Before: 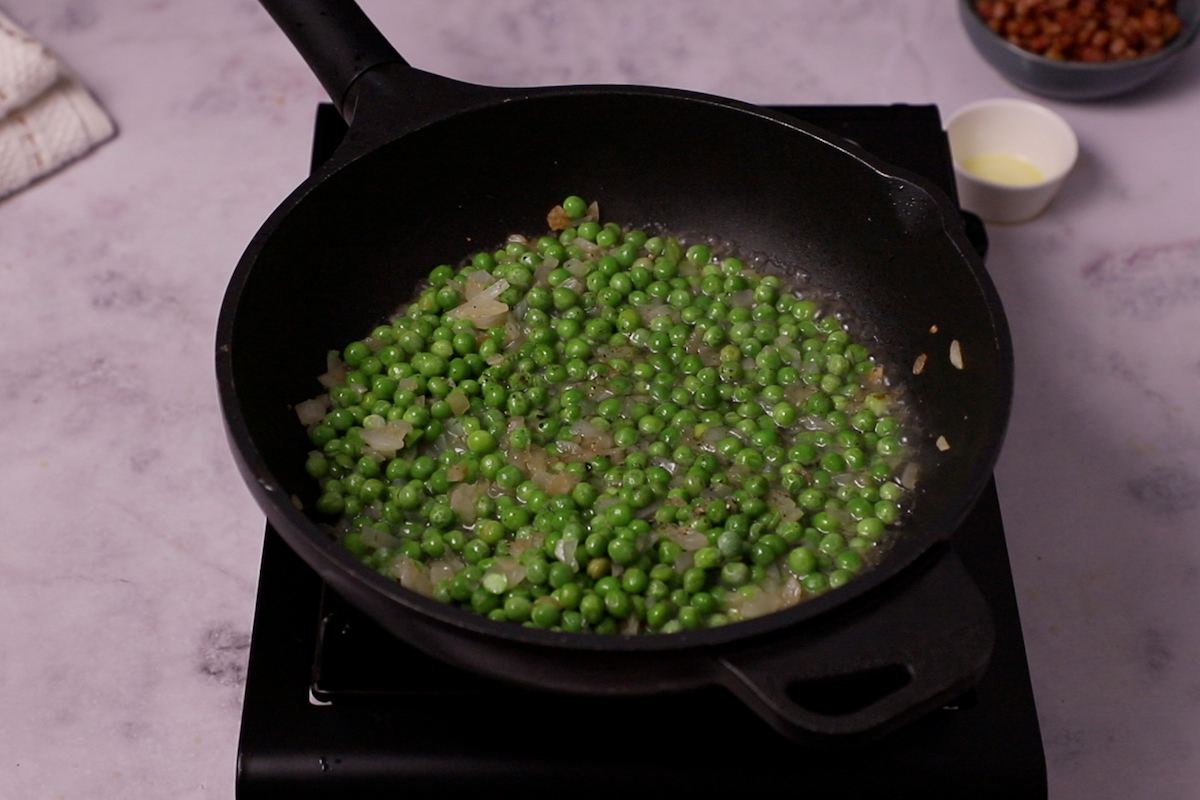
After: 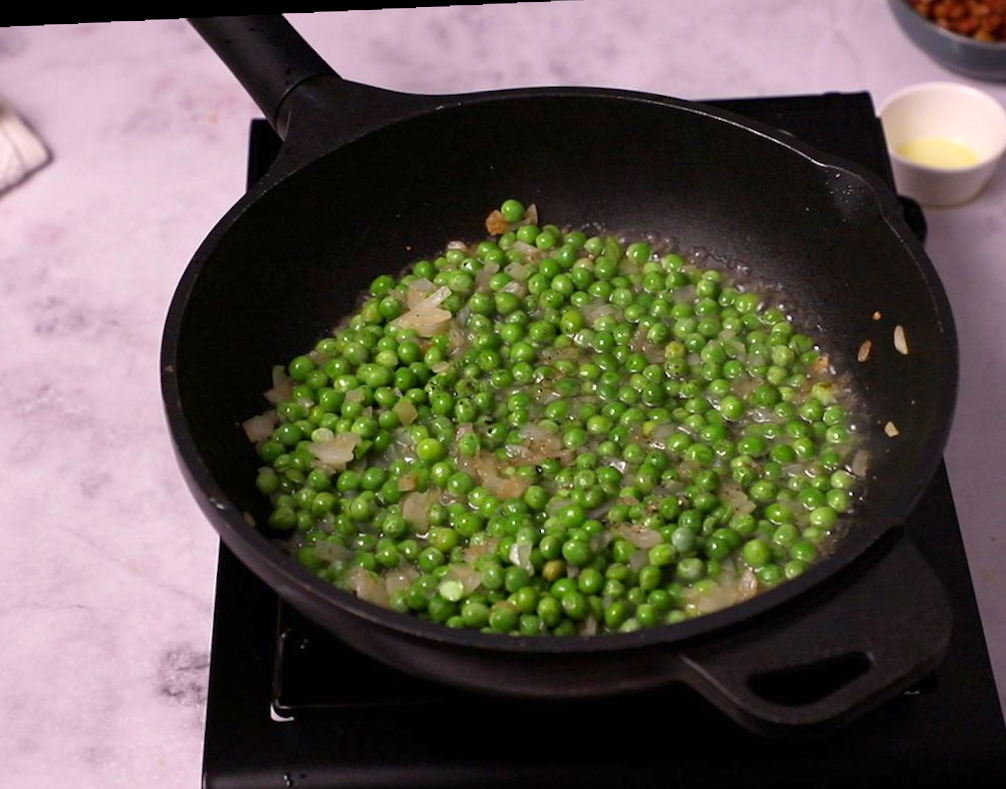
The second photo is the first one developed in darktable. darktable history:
crop and rotate: angle 1°, left 4.281%, top 0.642%, right 11.383%, bottom 2.486%
rotate and perspective: rotation -1.77°, lens shift (horizontal) 0.004, automatic cropping off
exposure: black level correction 0, exposure 0.7 EV, compensate exposure bias true, compensate highlight preservation false
color balance rgb: global vibrance 20%
